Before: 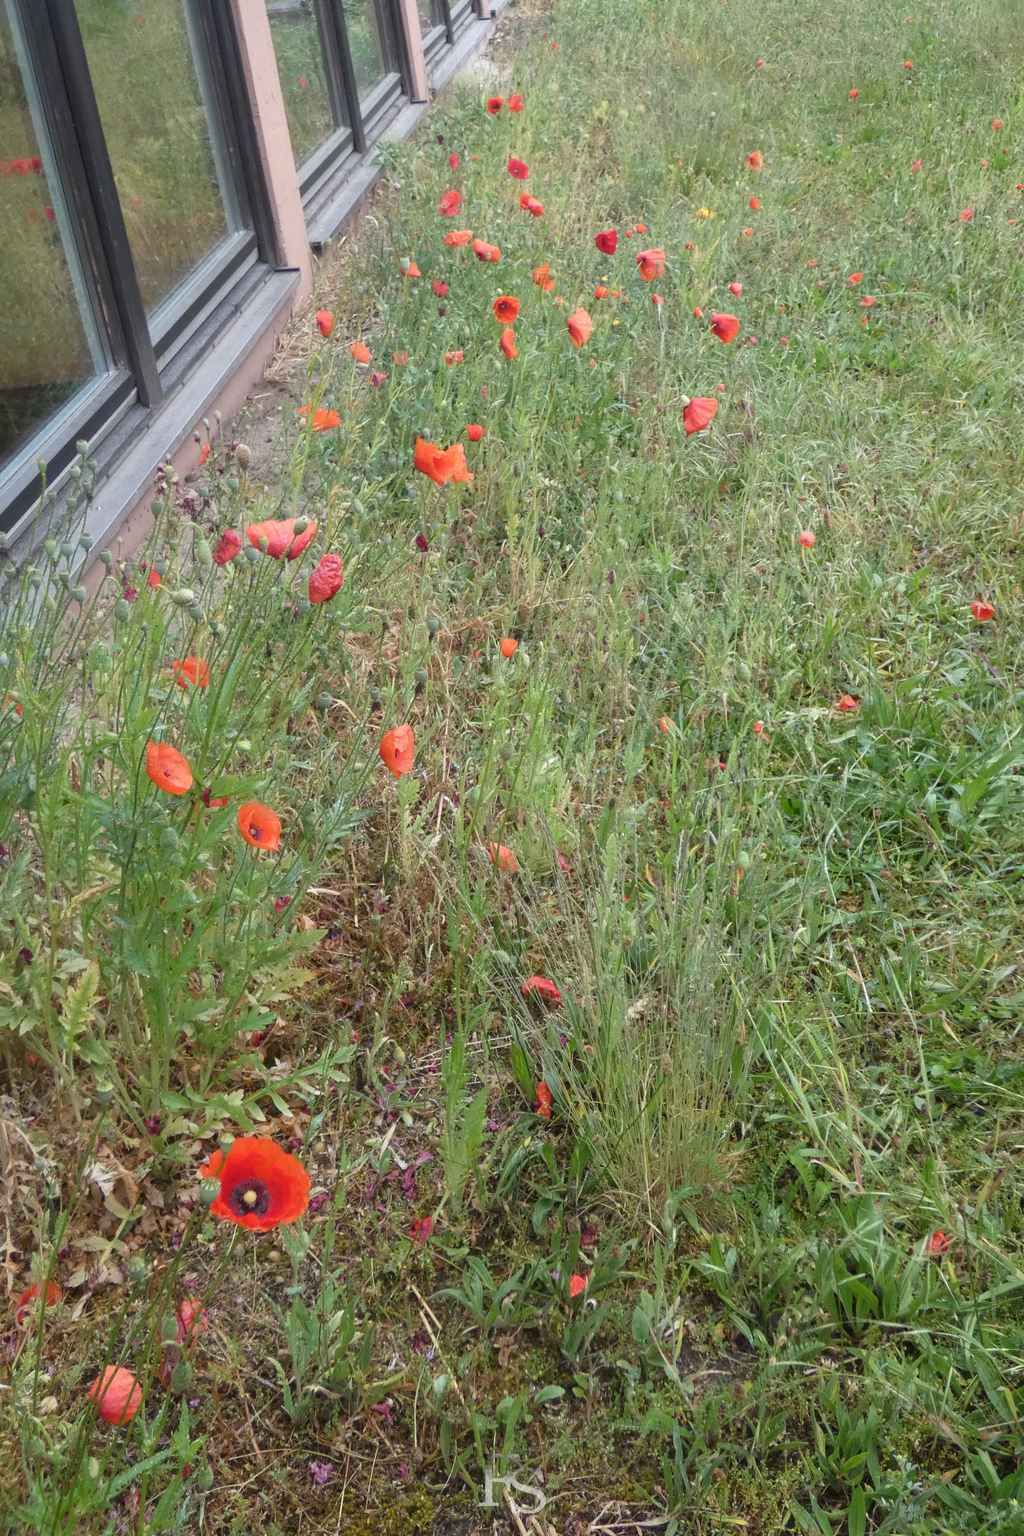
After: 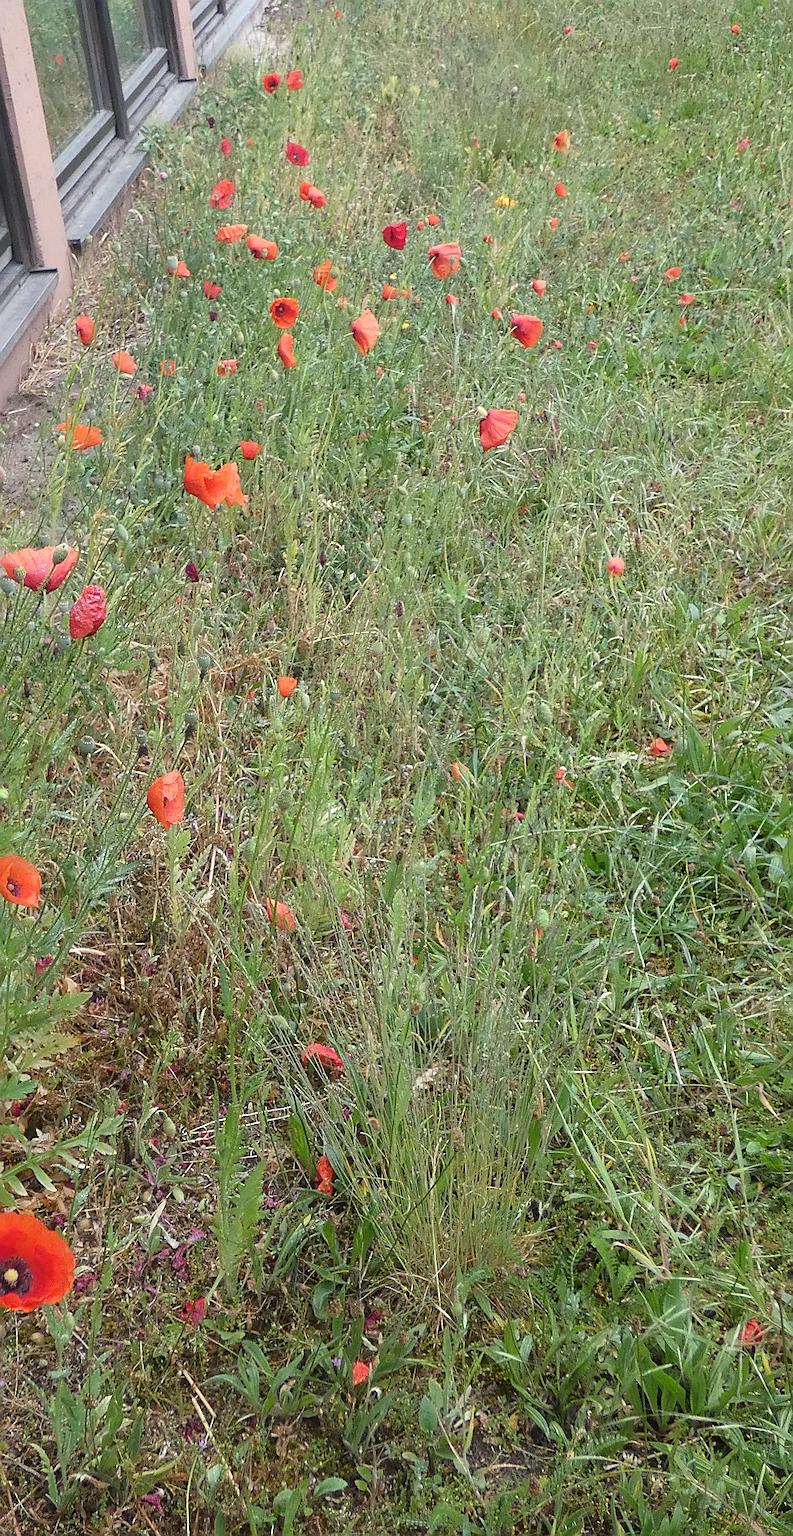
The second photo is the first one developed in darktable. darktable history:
rotate and perspective: lens shift (vertical) 0.048, lens shift (horizontal) -0.024, automatic cropping off
crop and rotate: left 24.034%, top 2.838%, right 6.406%, bottom 6.299%
sharpen: radius 1.4, amount 1.25, threshold 0.7
